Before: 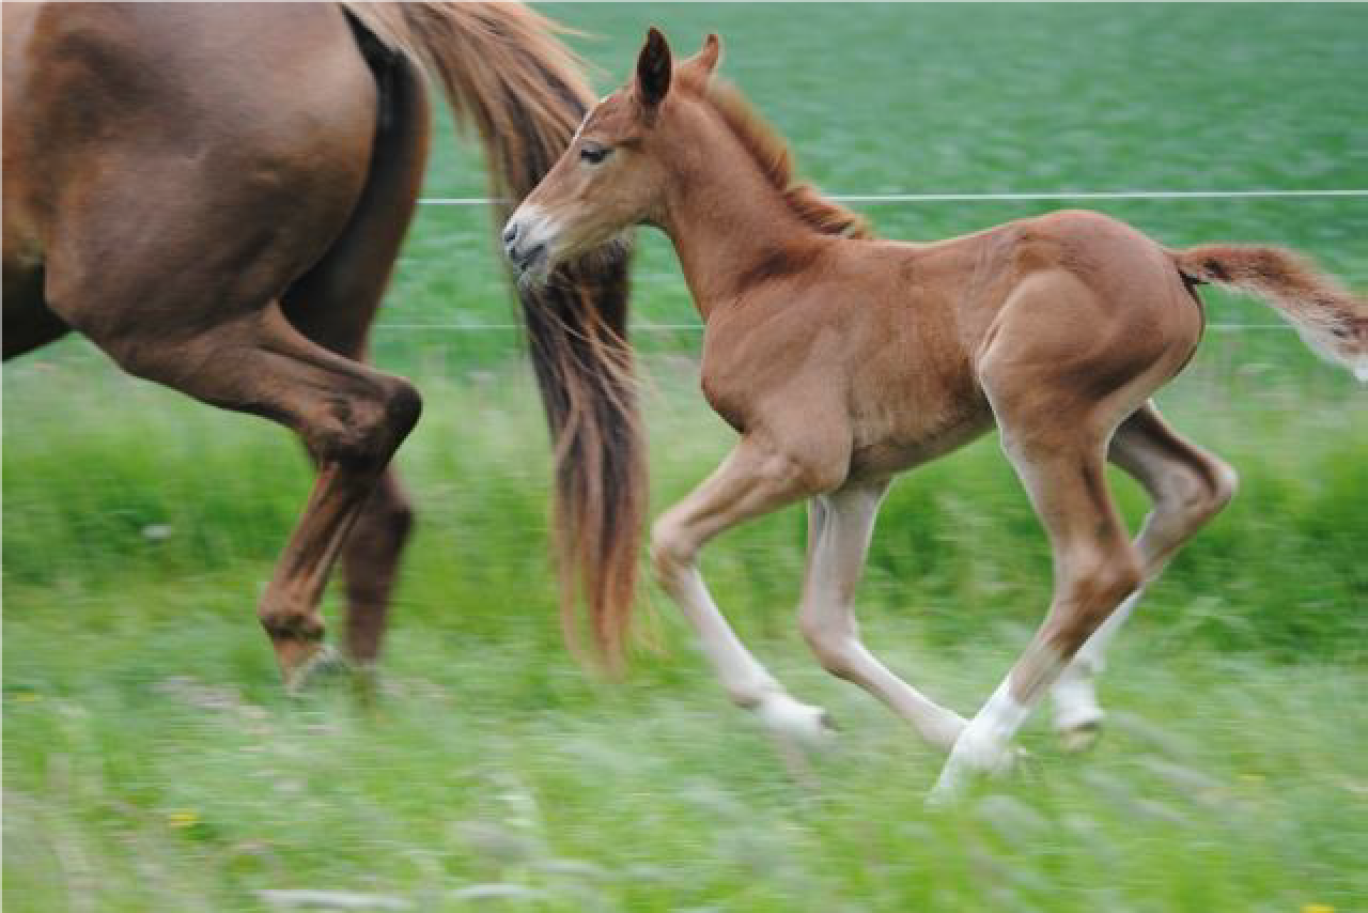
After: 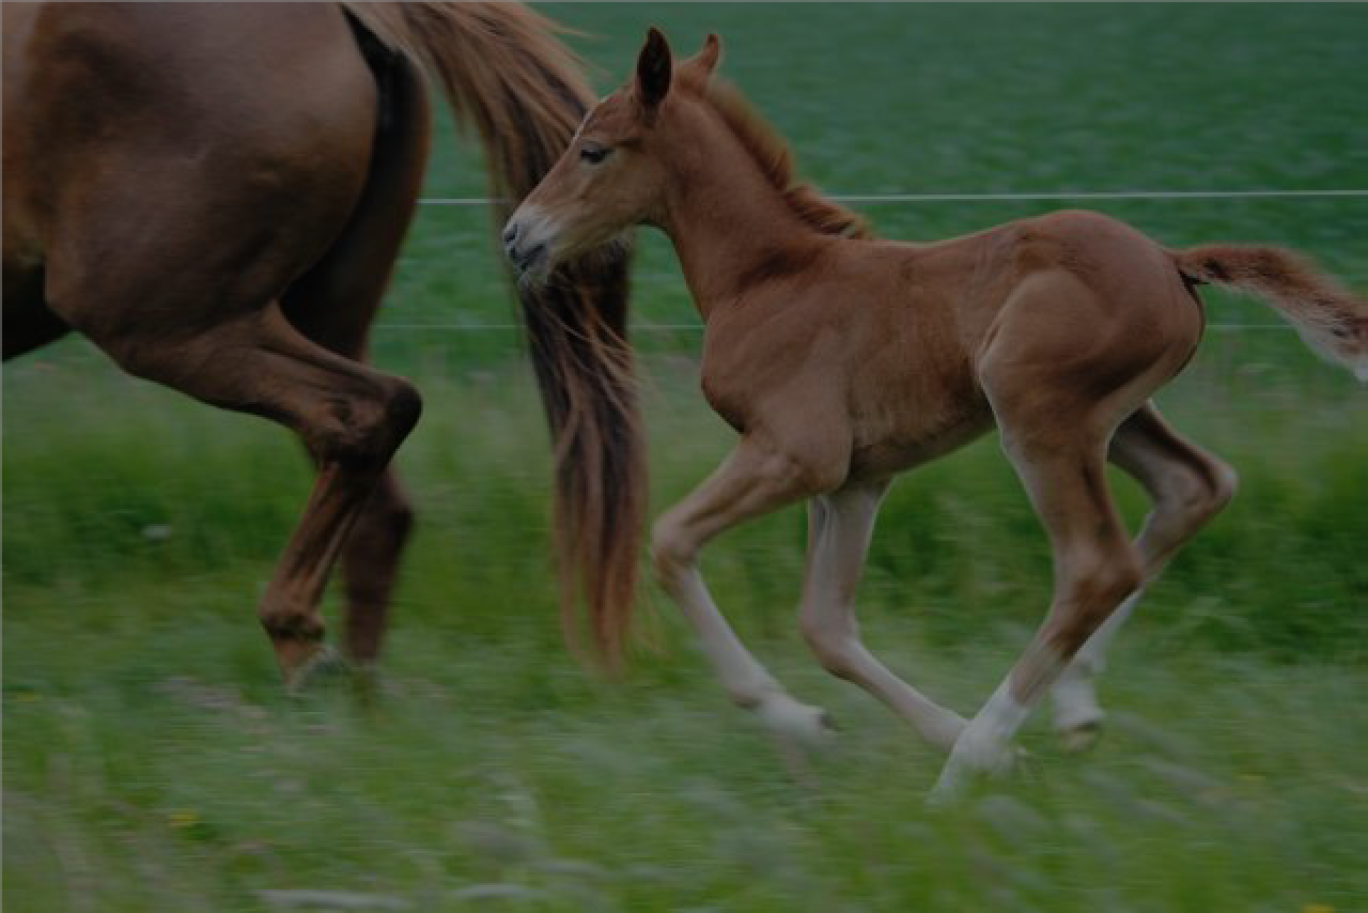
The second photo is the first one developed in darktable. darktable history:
velvia: strength 15.25%
exposure: exposure -1.9 EV, compensate highlight preservation false
